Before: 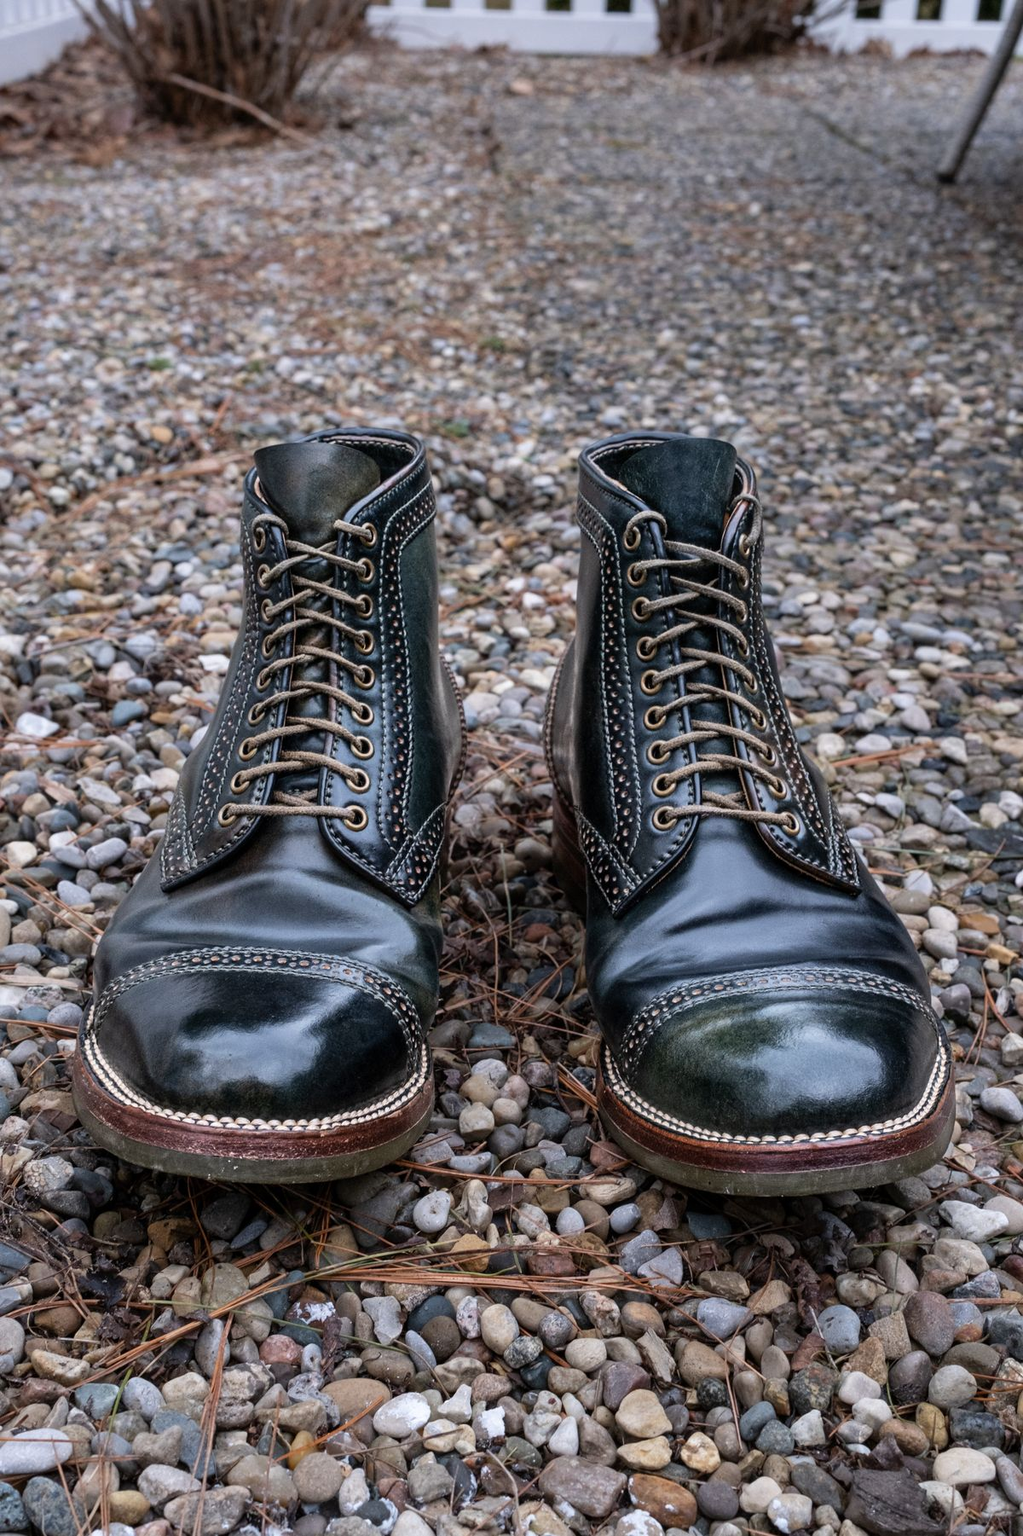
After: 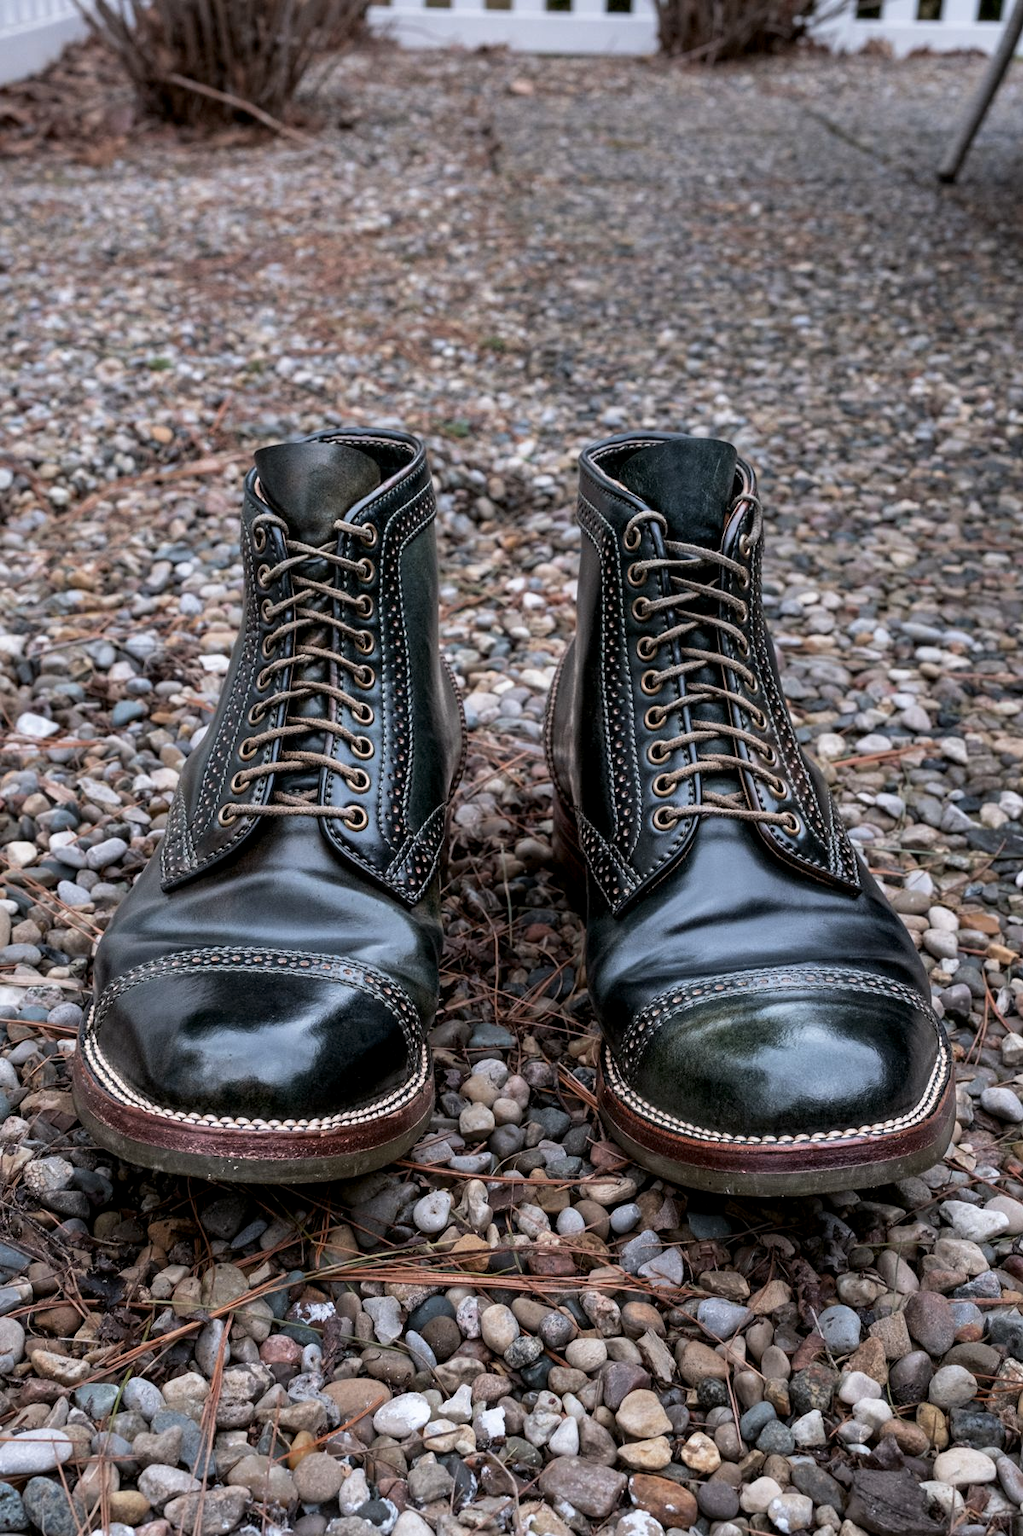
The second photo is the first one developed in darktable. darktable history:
tone curve: curves: ch0 [(0, 0) (0.003, 0.003) (0.011, 0.011) (0.025, 0.026) (0.044, 0.046) (0.069, 0.071) (0.1, 0.103) (0.136, 0.14) (0.177, 0.183) (0.224, 0.232) (0.277, 0.286) (0.335, 0.346) (0.399, 0.412) (0.468, 0.483) (0.543, 0.561) (0.623, 0.643) (0.709, 0.732) (0.801, 0.826) (0.898, 0.917) (1, 1)], preserve colors none
color look up table: target L [73.93, 66.01, 49.36, 34.91, 100, 64.17, 61.31, 55.84, 48.04, 38.99, 30.04, 53.75, 51.47, 26.27, 28.72, 85.7, 75.66, 65.9, 63.82, 50.12, 46.52, 47.17, 28.05, 11.33, 0 ×25], target a [-2.726, -22.03, -35.47, -12.36, 0, 12.56, 16.63, 29.57, 43.1, 45.48, 11.11, 5.095, 41.22, 18.25, 9.489, -0.97, -1.98, -26.59, -2.428, -20.72, -2.102, -4.835, -2.058, -0.785, 0 ×25], target b [61.52, 46.66, 28.1, 17.02, 0.005, 53.36, 8.284, 42.16, 8.441, 18.13, 8.926, -25.24, -18.08, -19.87, -46.23, -2.39, -3.326, -5.027, -3.687, -26.66, -2.84, -23.96, -2.726, -1.06, 0 ×25], num patches 24
